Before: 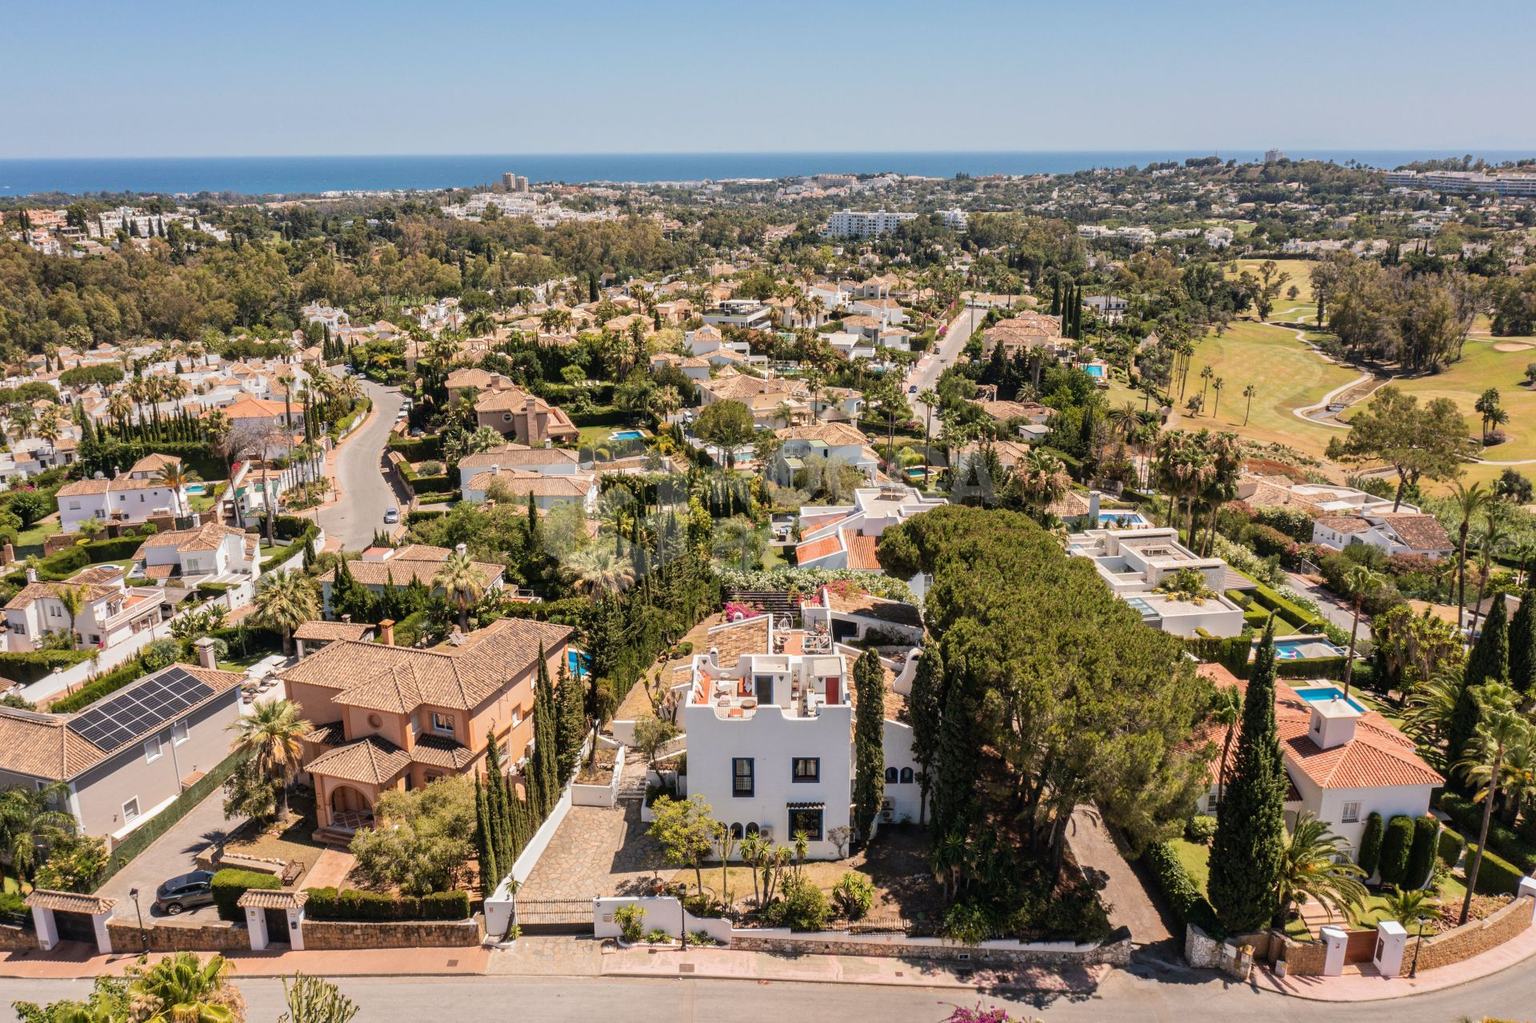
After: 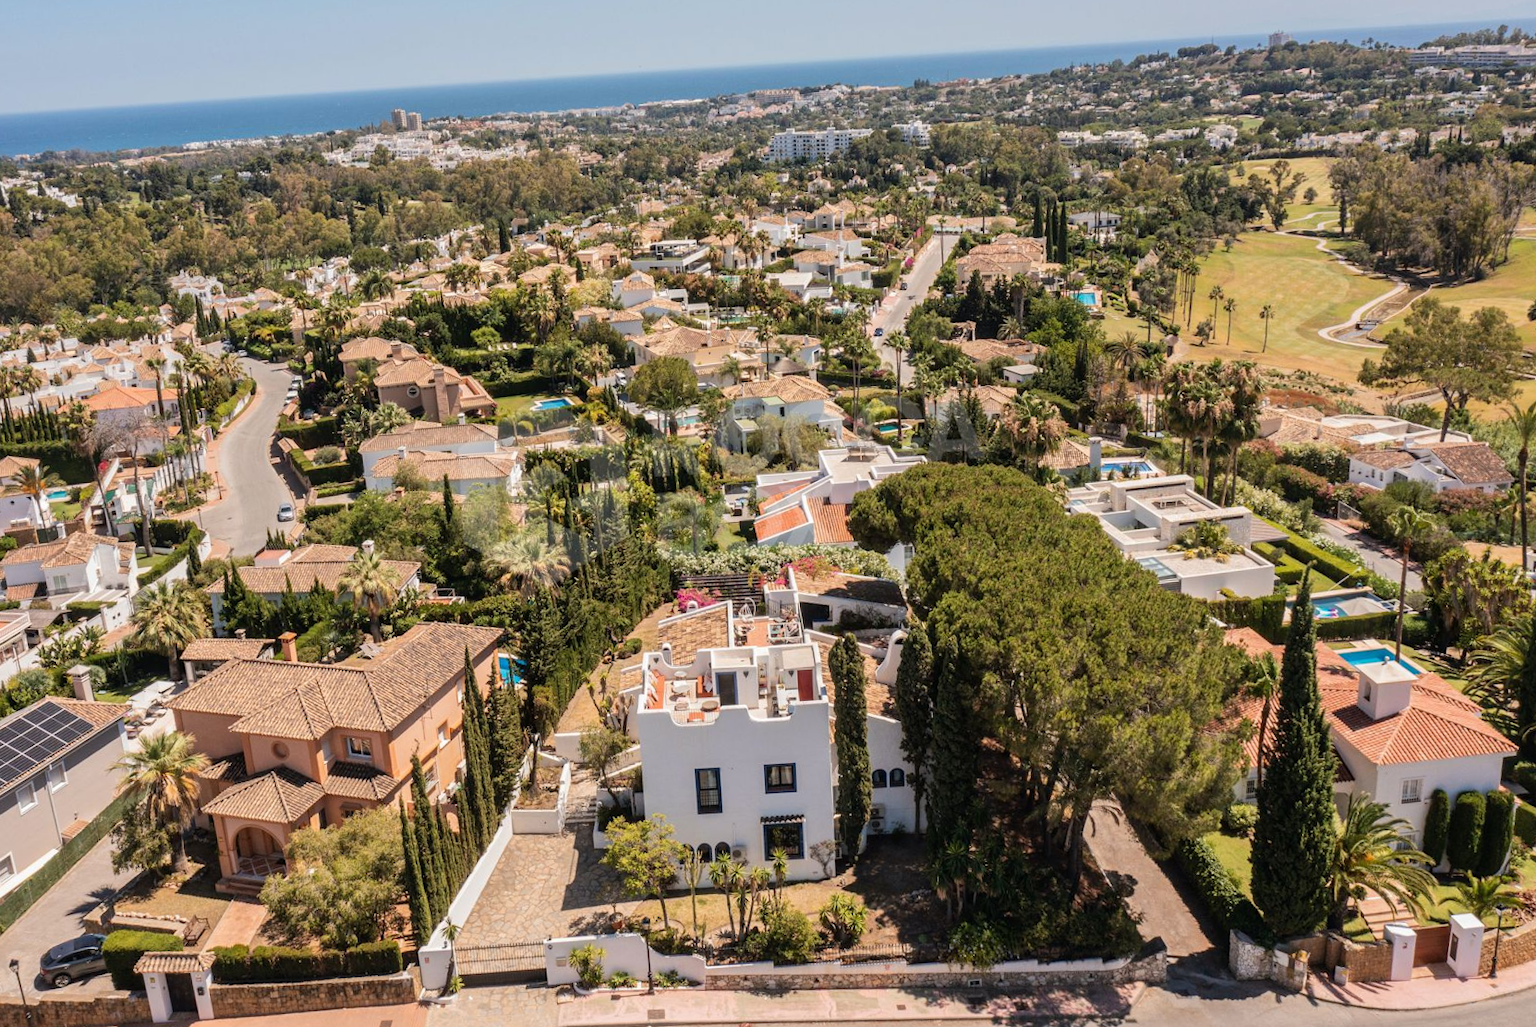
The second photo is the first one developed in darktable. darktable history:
crop and rotate: angle 3.29°, left 6.015%, top 5.699%
